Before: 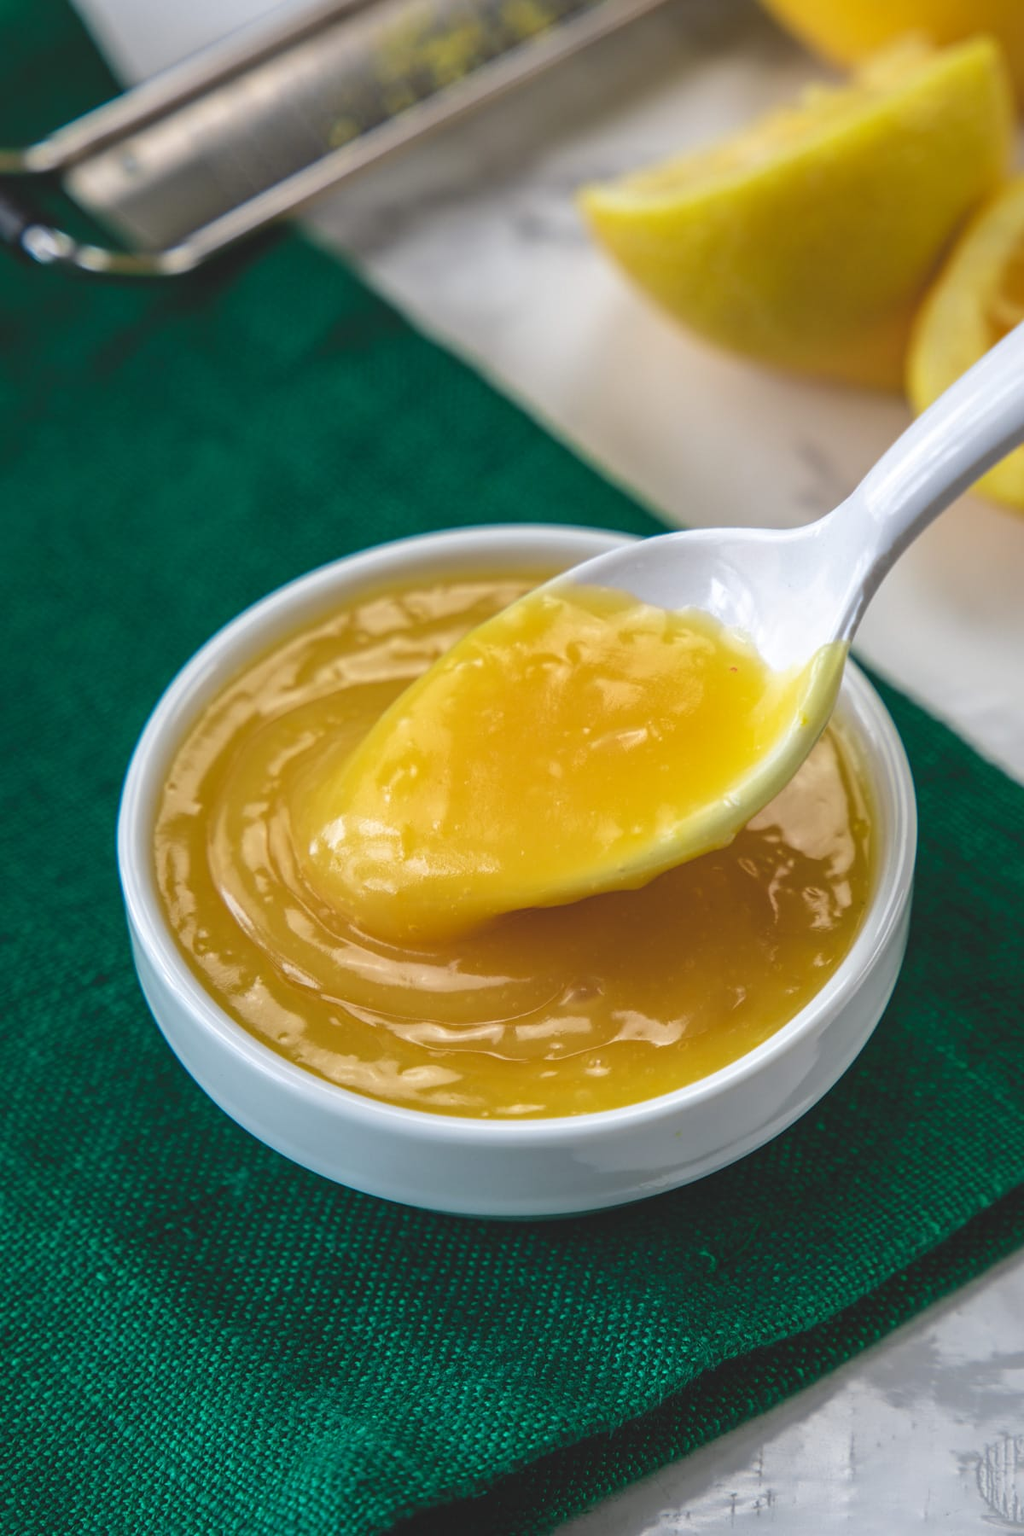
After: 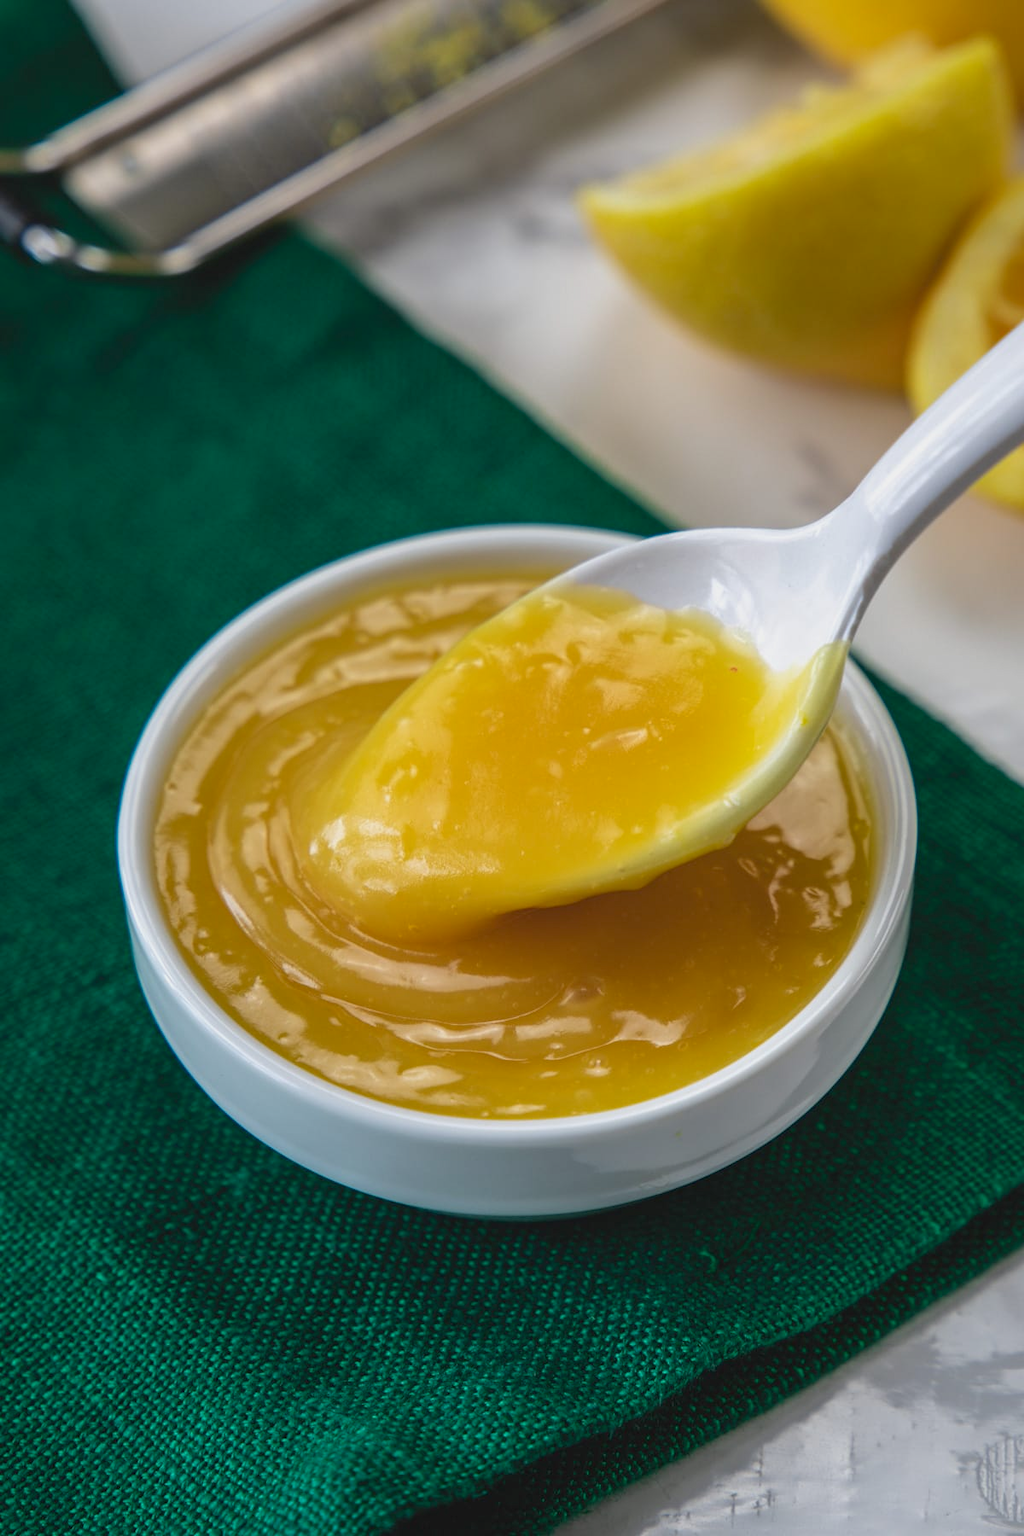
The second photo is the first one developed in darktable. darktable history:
exposure: black level correction 0.006, exposure -0.219 EV, compensate highlight preservation false
